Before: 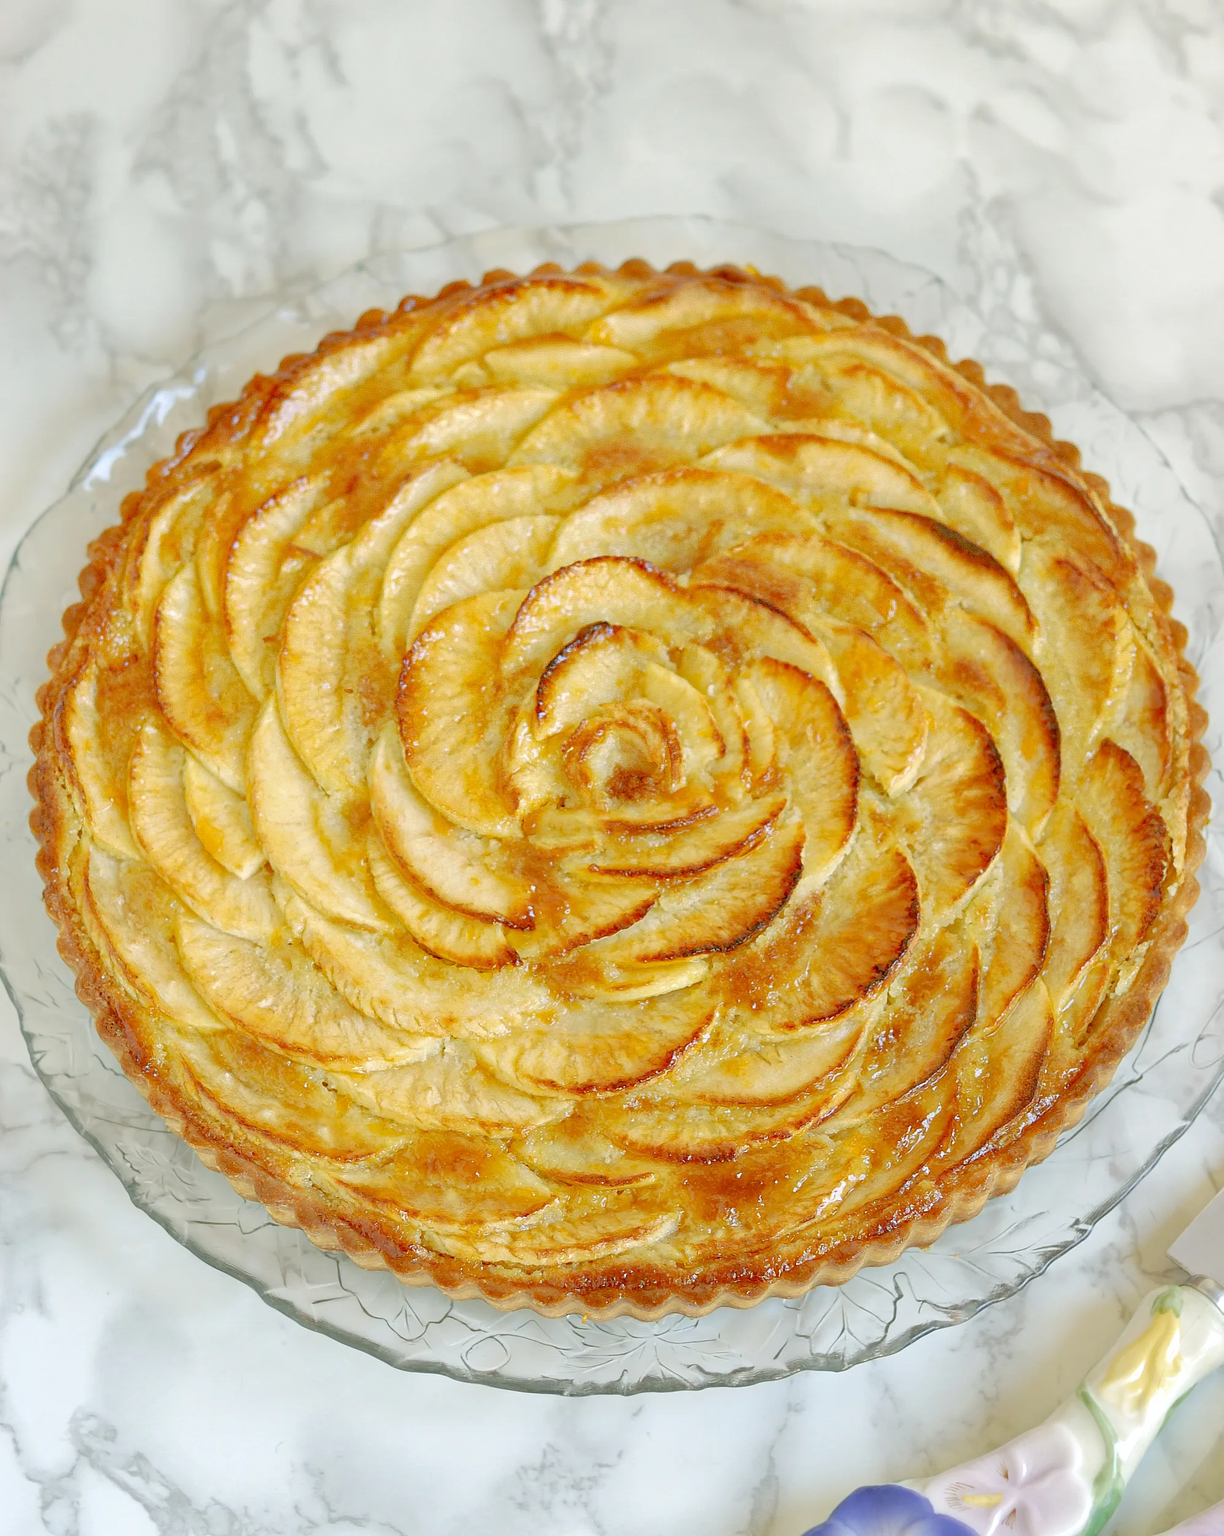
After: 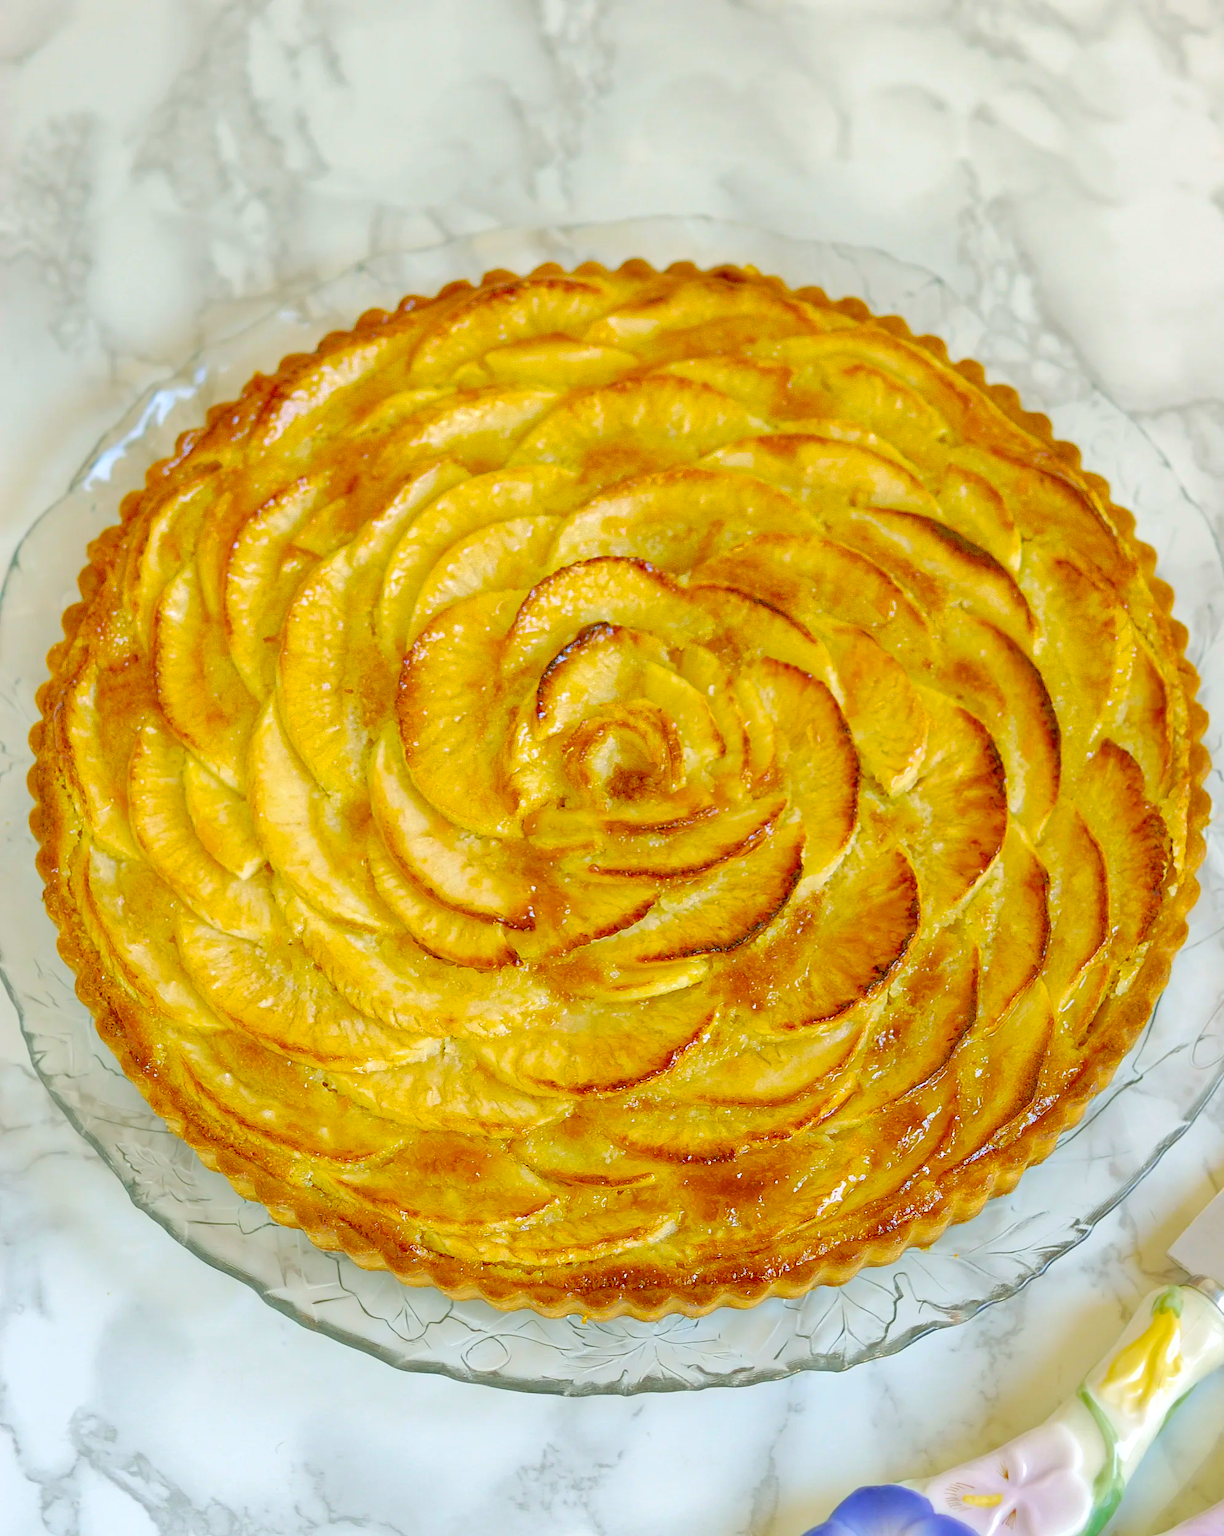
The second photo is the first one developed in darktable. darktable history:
color balance rgb: perceptual saturation grading › global saturation 40.316%, global vibrance 33.415%
